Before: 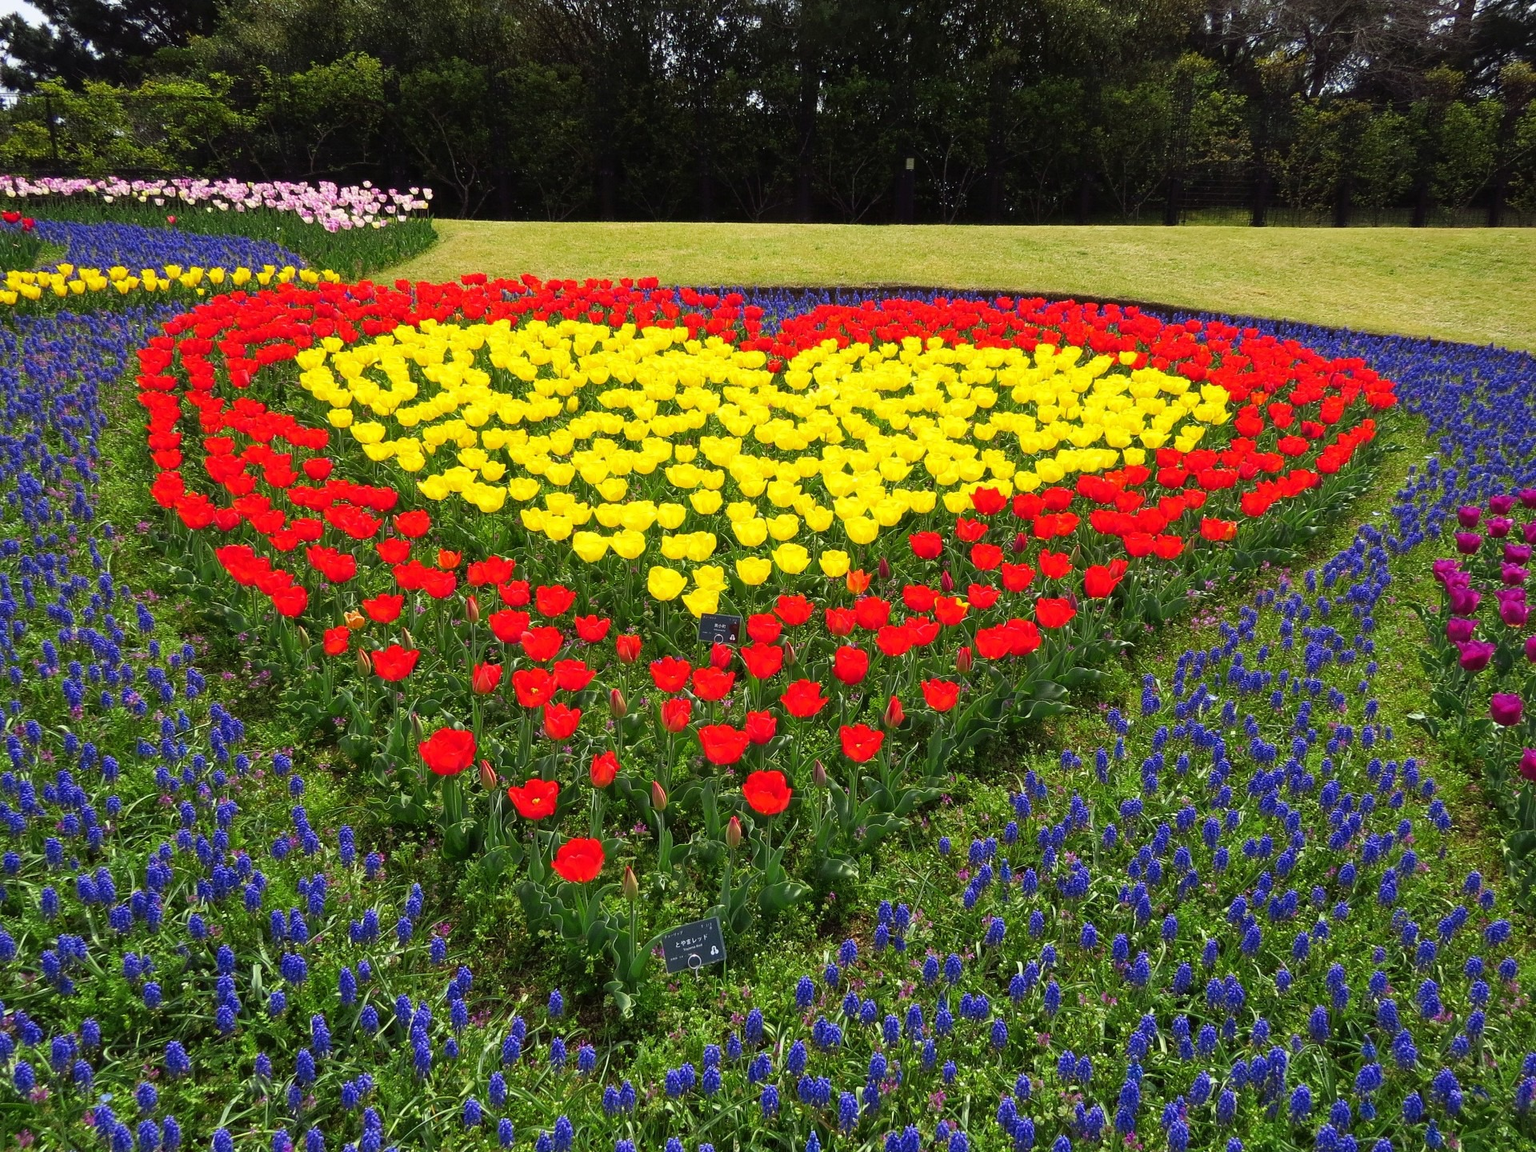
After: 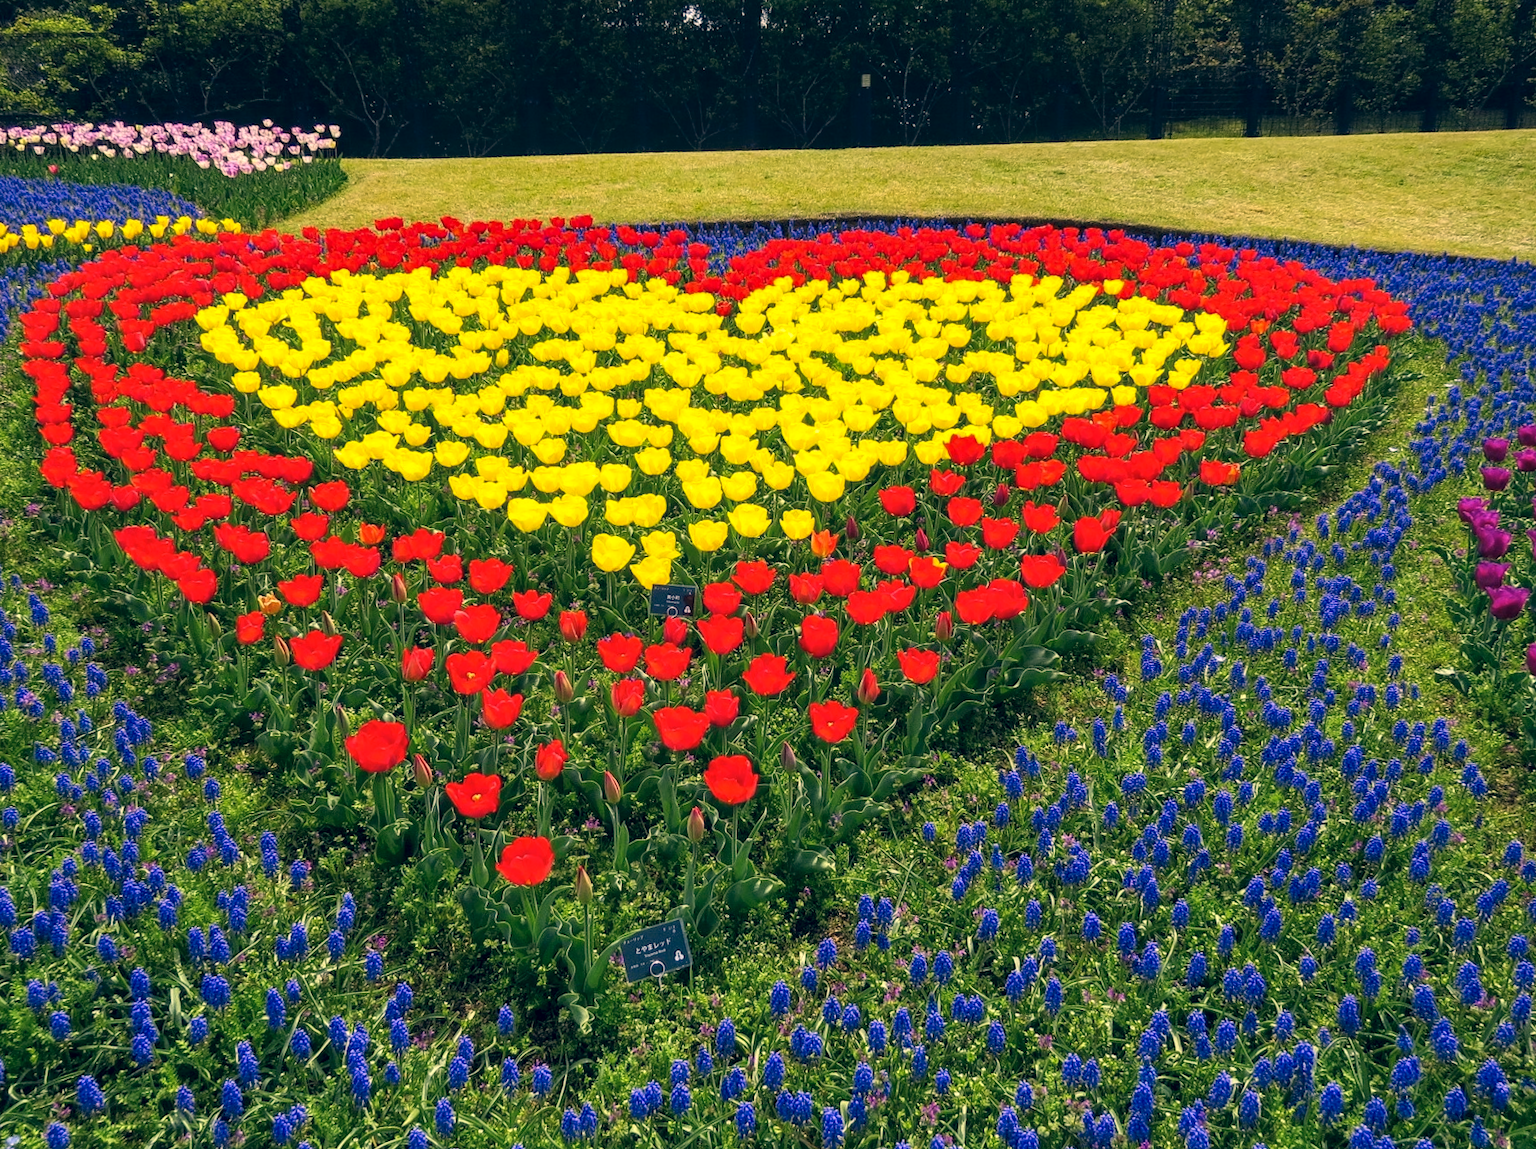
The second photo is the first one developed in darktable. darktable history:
crop and rotate: angle 1.9°, left 5.457%, top 5.678%
local contrast: detail 130%
color correction: highlights a* 10.31, highlights b* 13.95, shadows a* -10.23, shadows b* -15.06
